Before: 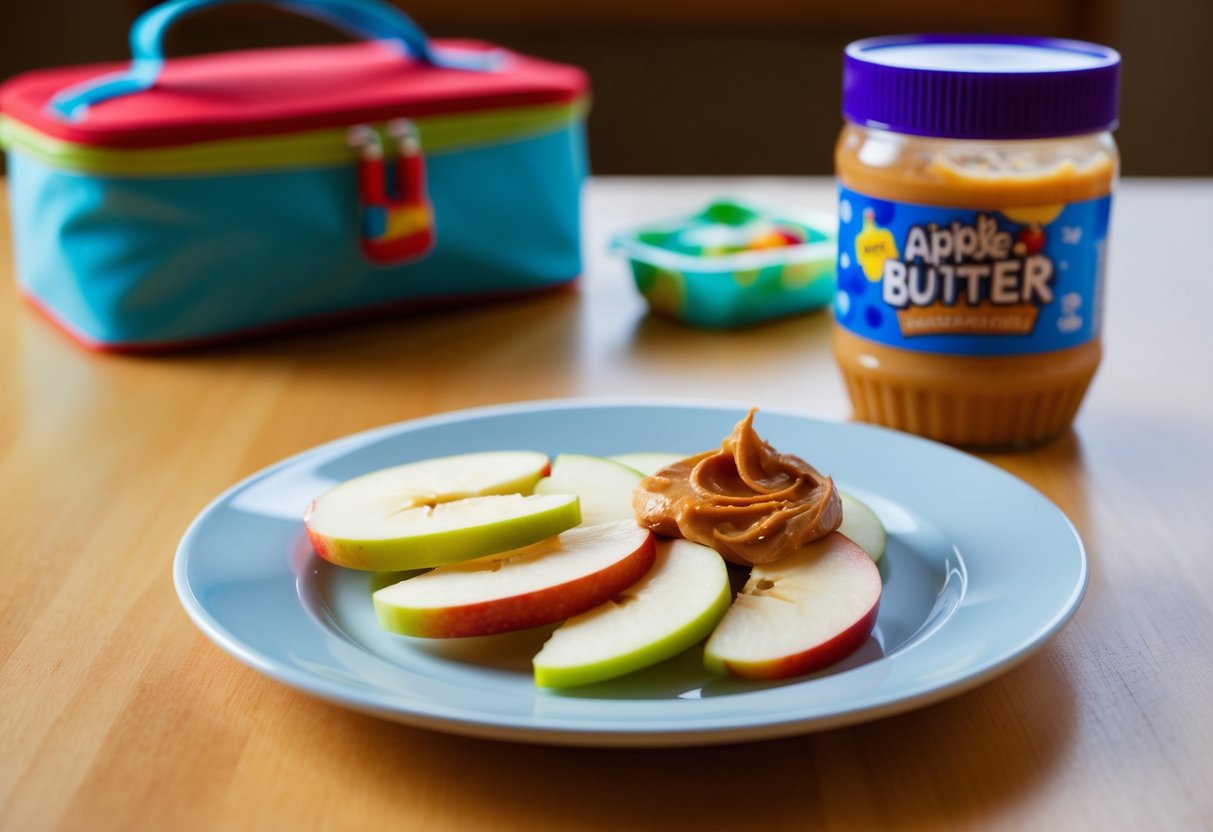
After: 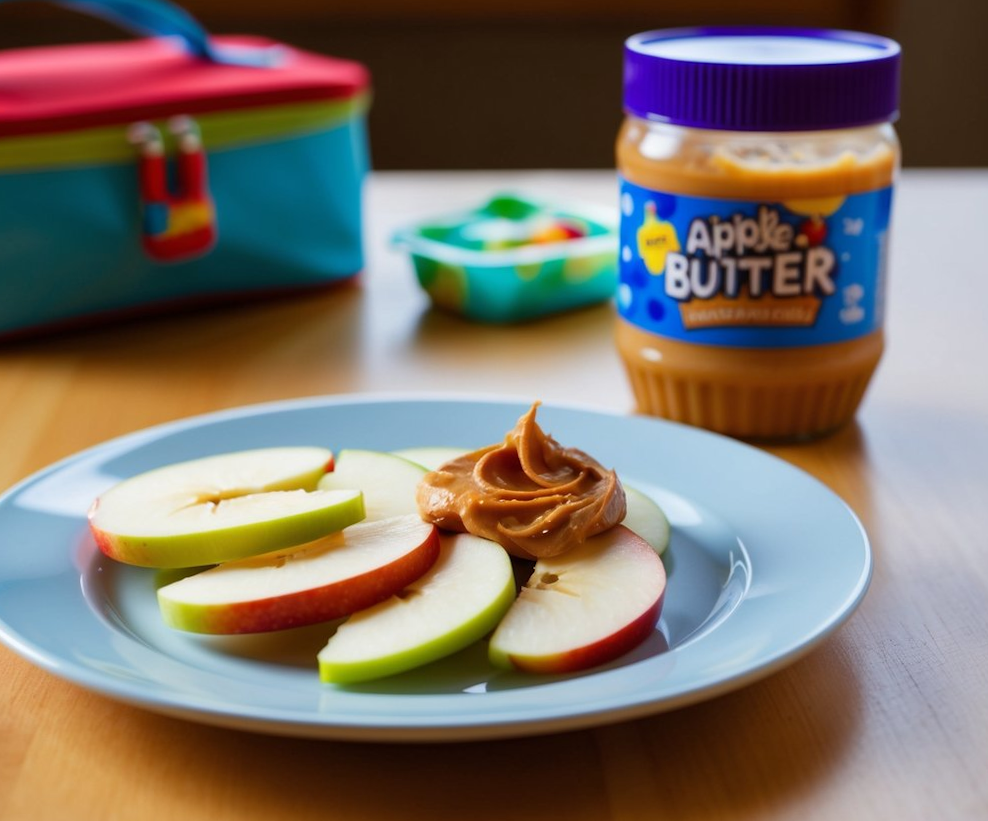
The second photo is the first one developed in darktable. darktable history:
crop: left 17.582%, bottom 0.031%
rotate and perspective: rotation -0.45°, automatic cropping original format, crop left 0.008, crop right 0.992, crop top 0.012, crop bottom 0.988
